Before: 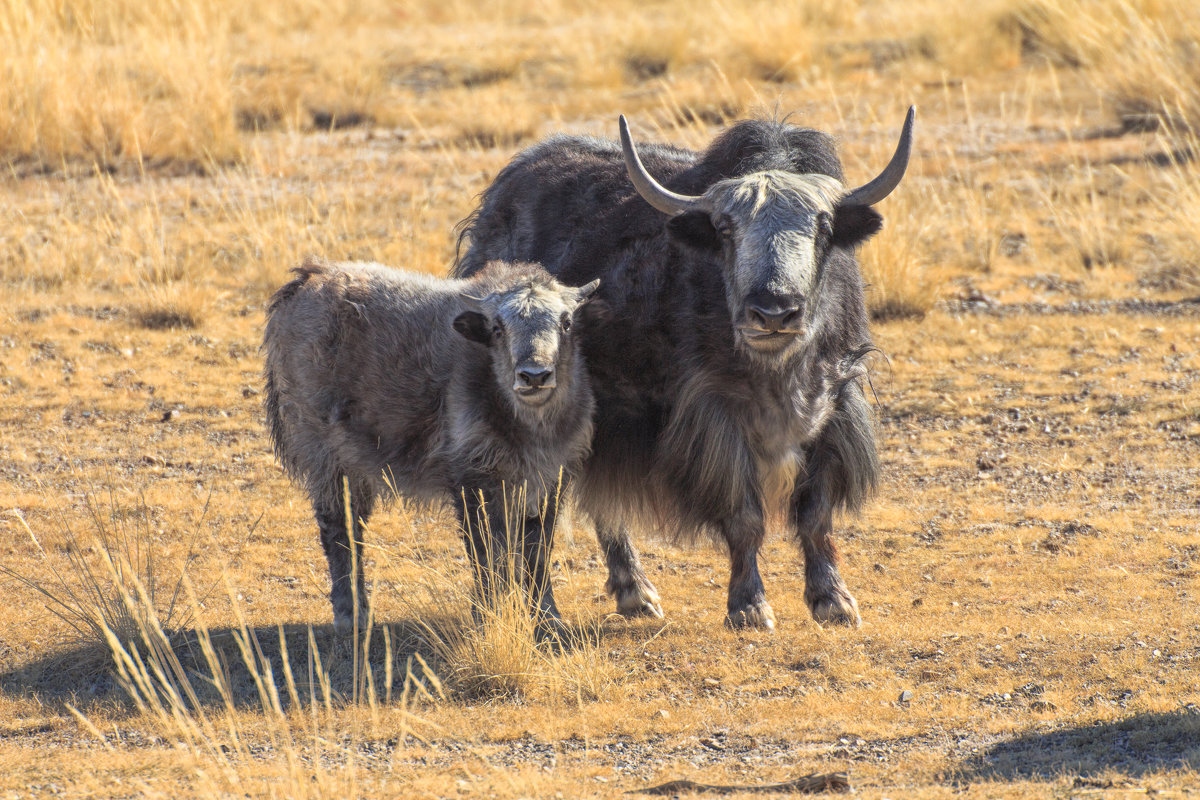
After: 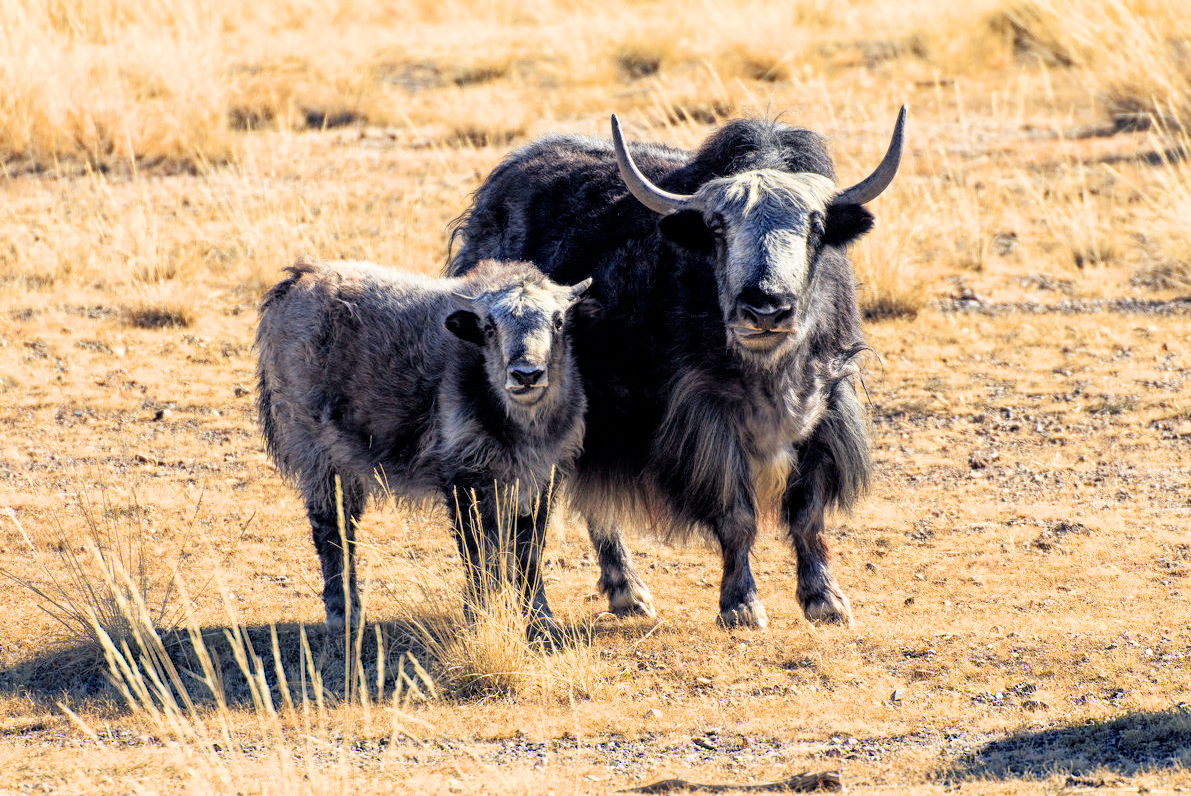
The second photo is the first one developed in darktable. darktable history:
filmic rgb: black relative exposure -4.04 EV, white relative exposure 2.99 EV, hardness 3.01, contrast 1.404
exposure: exposure -0.041 EV, compensate highlight preservation false
tone equalizer: -8 EV -0.384 EV, -7 EV -0.397 EV, -6 EV -0.294 EV, -5 EV -0.226 EV, -3 EV 0.256 EV, -2 EV 0.362 EV, -1 EV 0.368 EV, +0 EV 0.444 EV
crop and rotate: left 0.732%, top 0.177%, bottom 0.25%
color balance rgb: shadows lift › chroma 4.198%, shadows lift › hue 251.47°, global offset › chroma 0.101%, global offset › hue 253.84°, perceptual saturation grading › global saturation 27.211%, perceptual saturation grading › highlights -28.663%, perceptual saturation grading › mid-tones 15.941%, perceptual saturation grading › shadows 33.647%, global vibrance 10.173%, saturation formula JzAzBz (2021)
